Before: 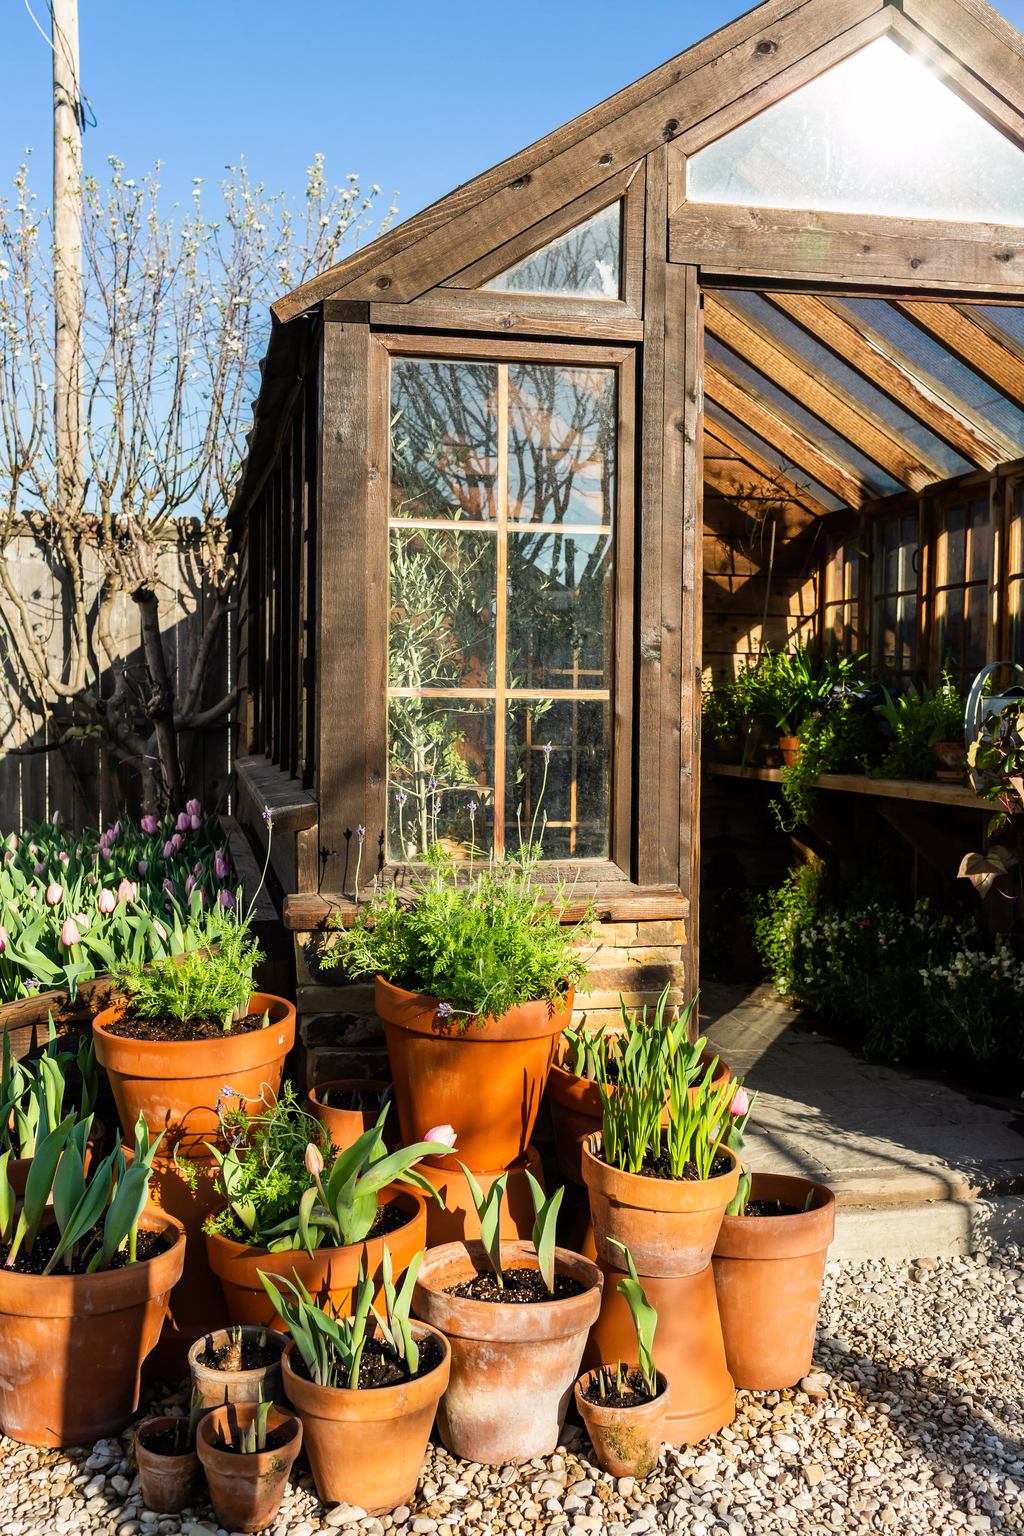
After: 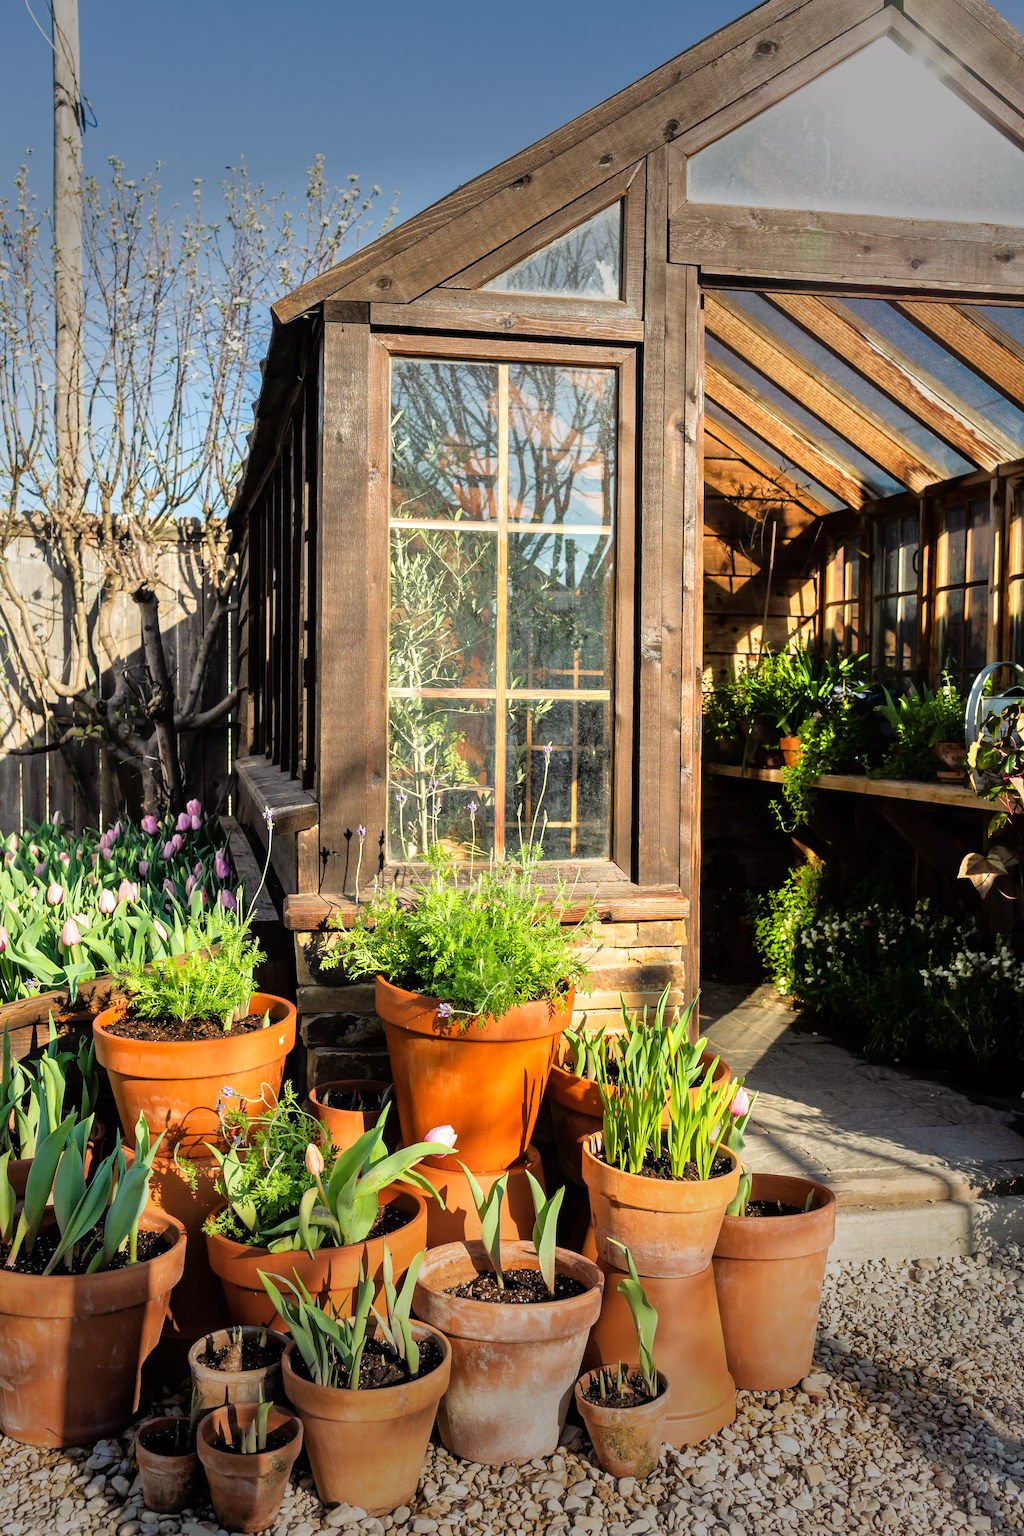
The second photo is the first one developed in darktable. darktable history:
vignetting: fall-off start 70.97%, brightness -0.584, saturation -0.118, width/height ratio 1.333
tone equalizer: -7 EV 0.15 EV, -6 EV 0.6 EV, -5 EV 1.15 EV, -4 EV 1.33 EV, -3 EV 1.15 EV, -2 EV 0.6 EV, -1 EV 0.15 EV, mask exposure compensation -0.5 EV
